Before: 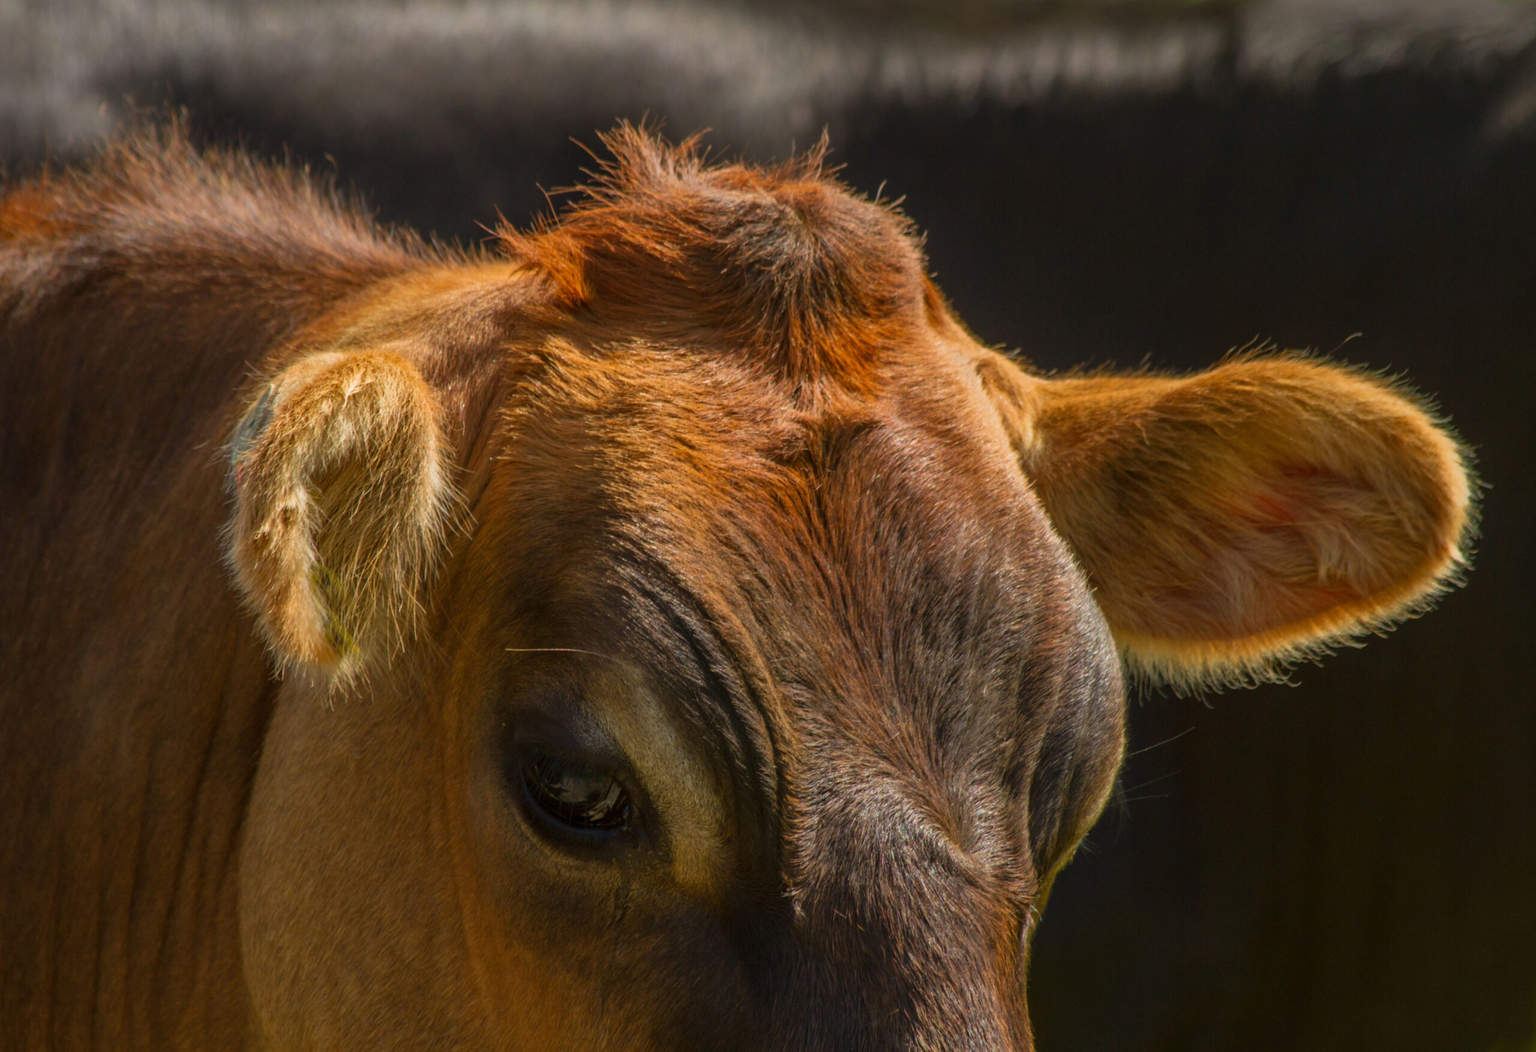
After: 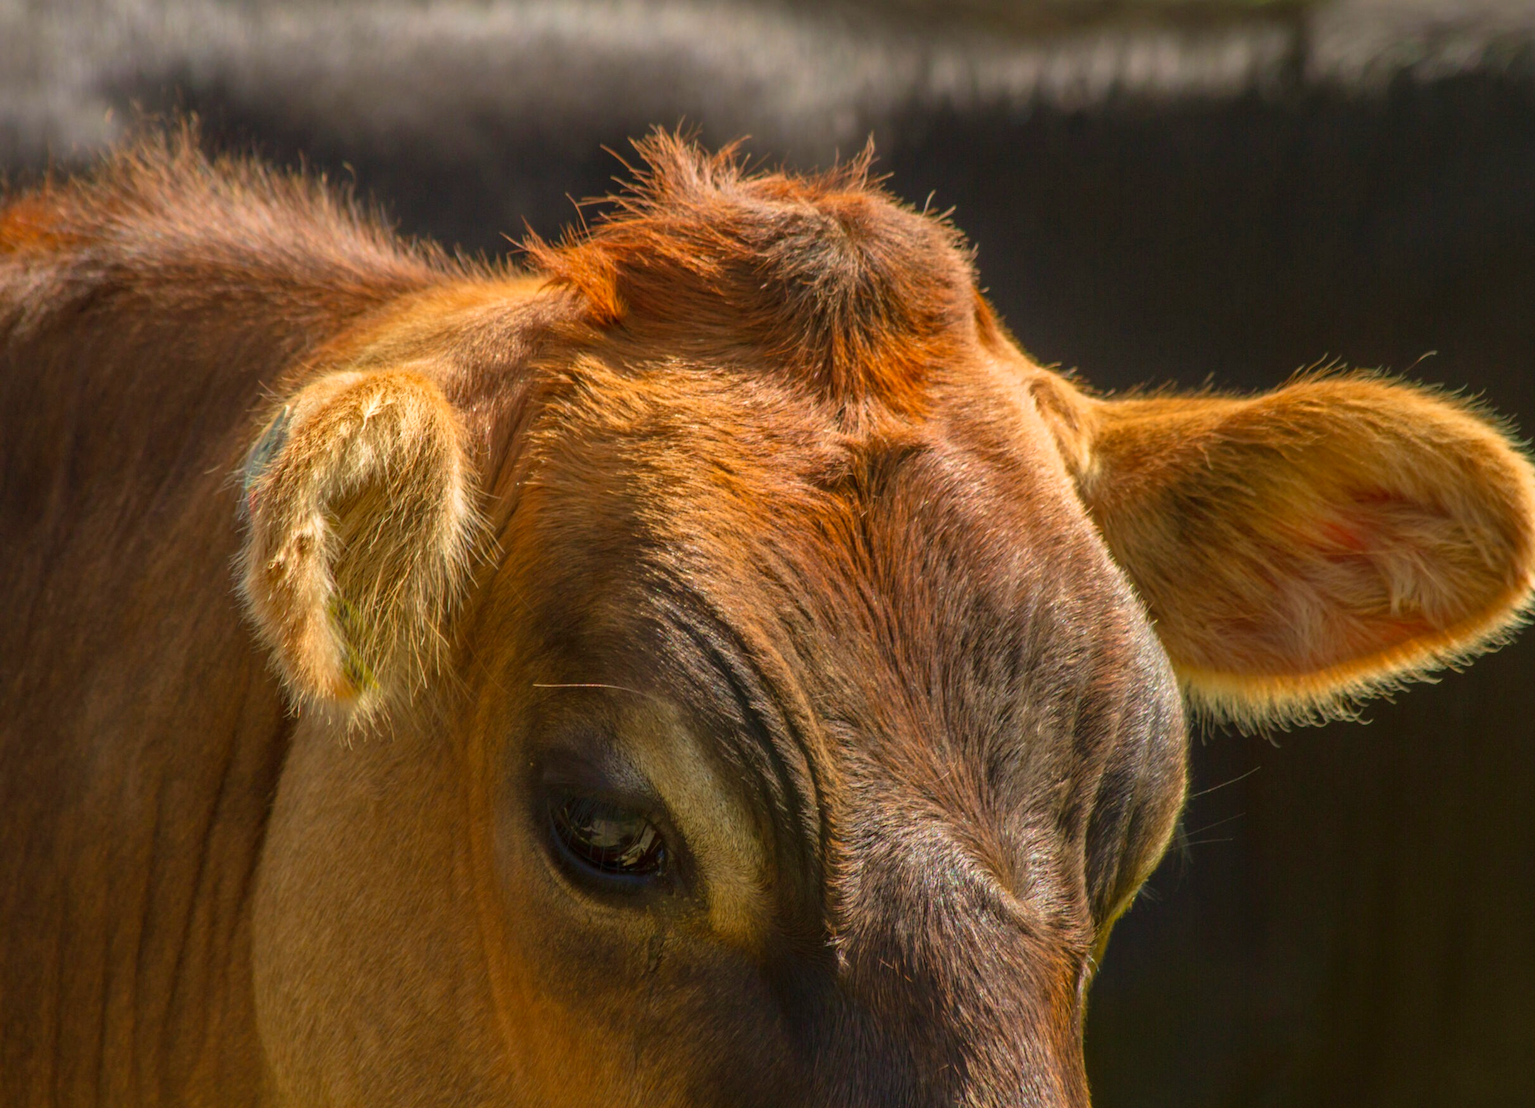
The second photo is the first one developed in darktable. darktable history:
crop and rotate: right 5.167%
velvia: strength 15%
levels: levels [0, 0.435, 0.917]
